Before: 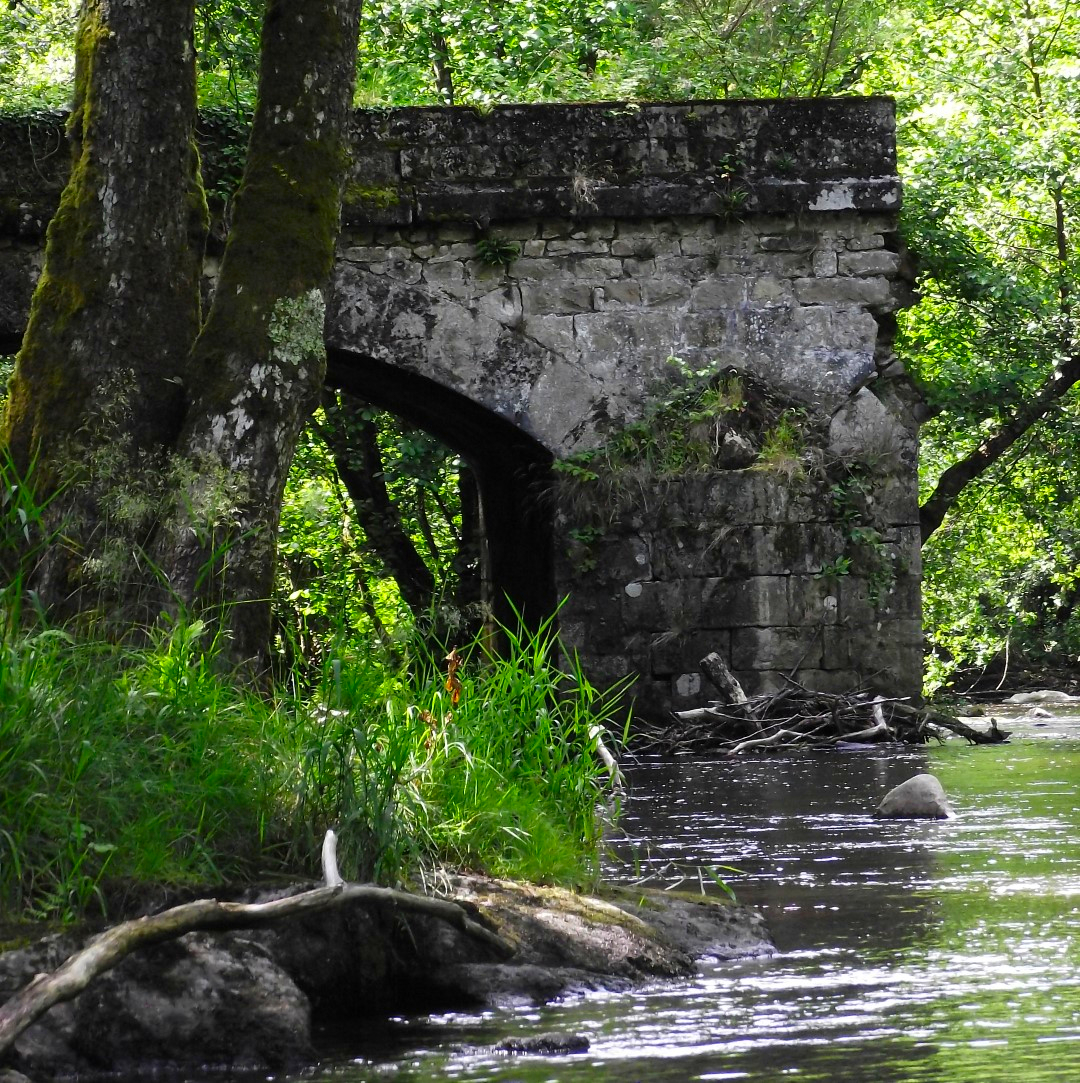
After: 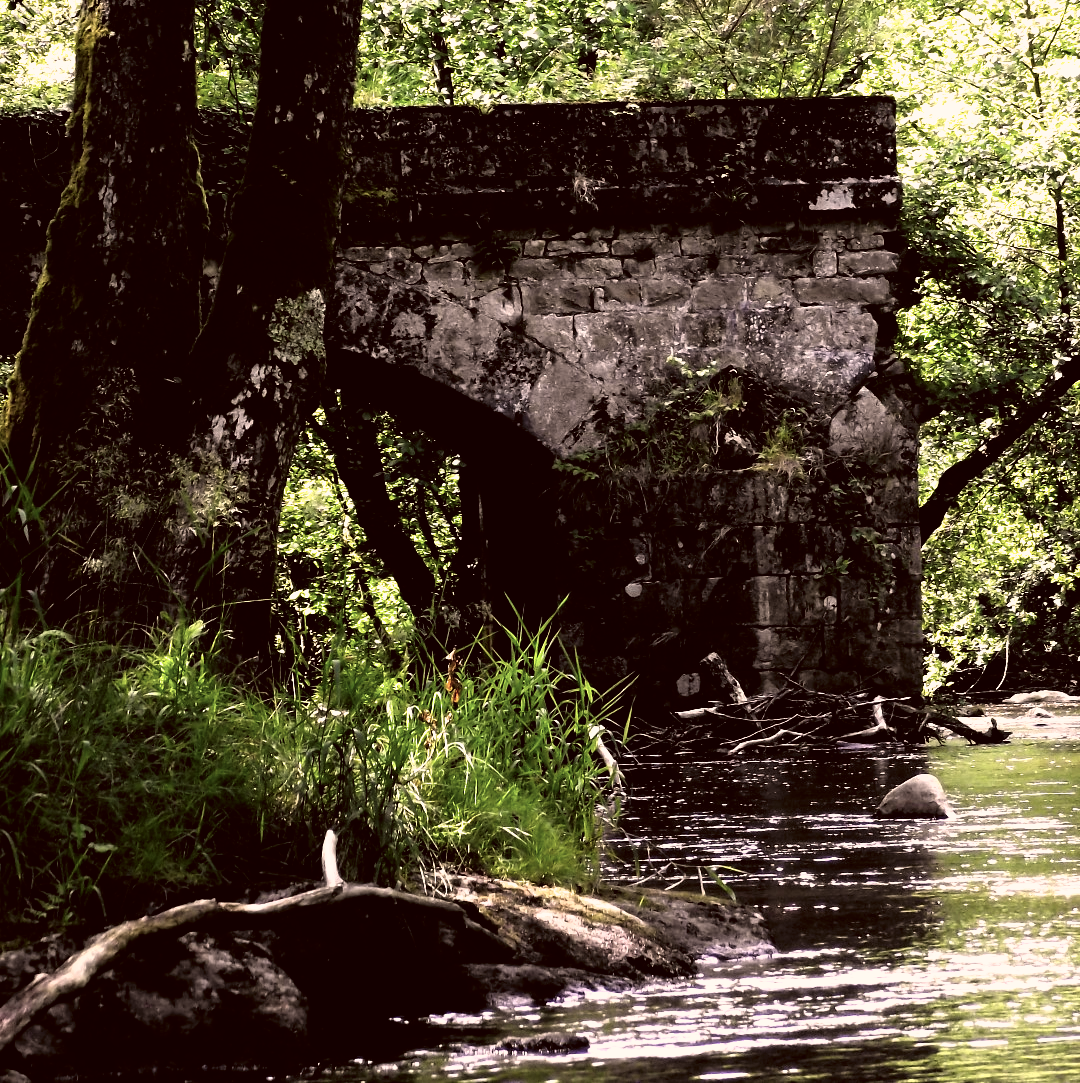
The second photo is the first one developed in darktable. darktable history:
filmic rgb: black relative exposure -8.2 EV, white relative exposure 2.2 EV, threshold 3 EV, hardness 7.11, latitude 85.74%, contrast 1.696, highlights saturation mix -4%, shadows ↔ highlights balance -2.69%, color science v5 (2021), contrast in shadows safe, contrast in highlights safe, enable highlight reconstruction true
color balance rgb: shadows lift › hue 87.51°, highlights gain › chroma 1.62%, highlights gain › hue 55.1°, global offset › chroma 0.06%, global offset › hue 253.66°, linear chroma grading › global chroma 0.5%
color correction: highlights a* 10.21, highlights b* 9.79, shadows a* 8.61, shadows b* 7.88, saturation 0.8
